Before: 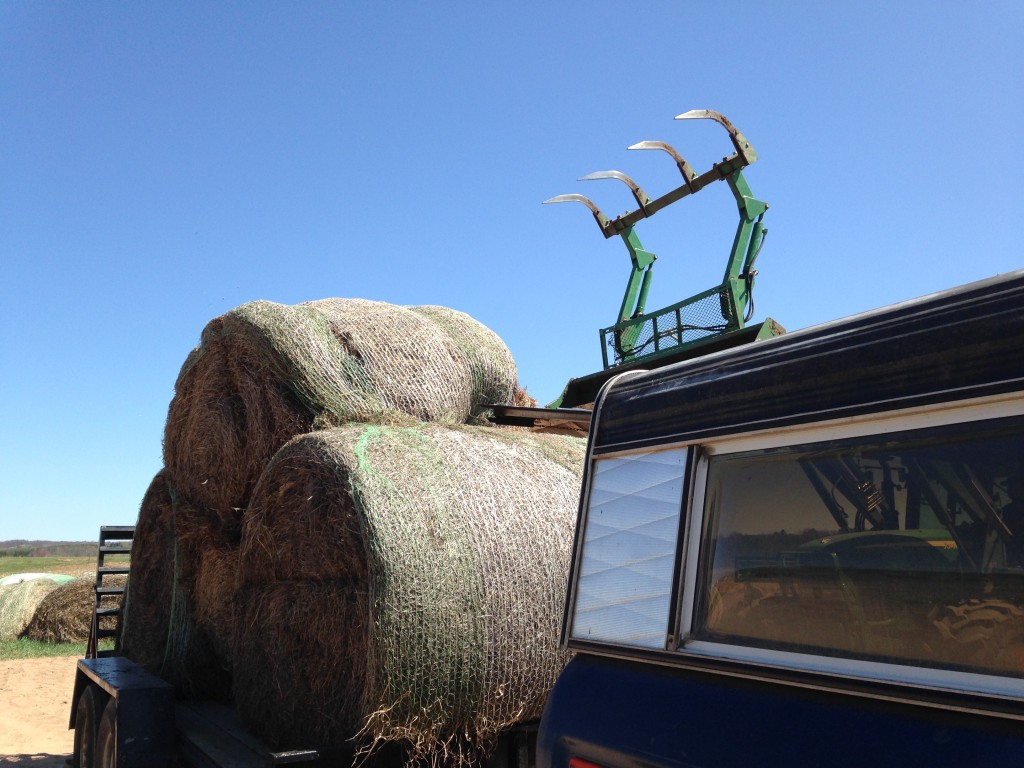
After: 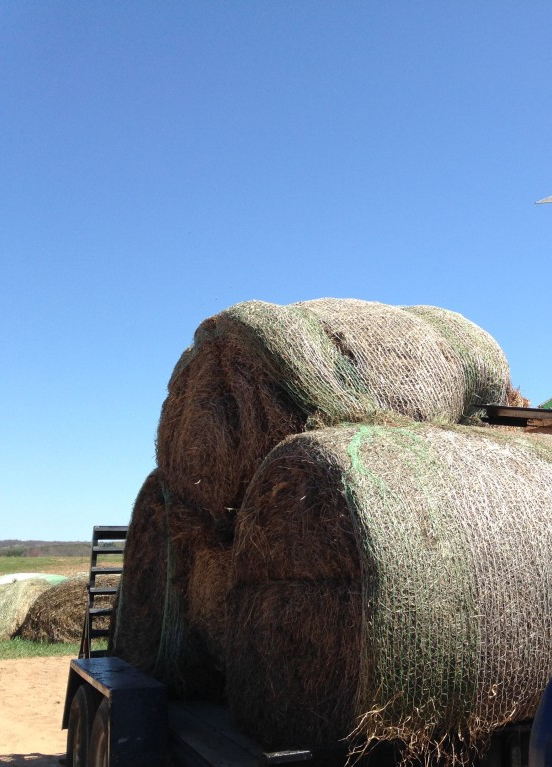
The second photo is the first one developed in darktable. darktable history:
crop: left 0.737%, right 45.347%, bottom 0.083%
